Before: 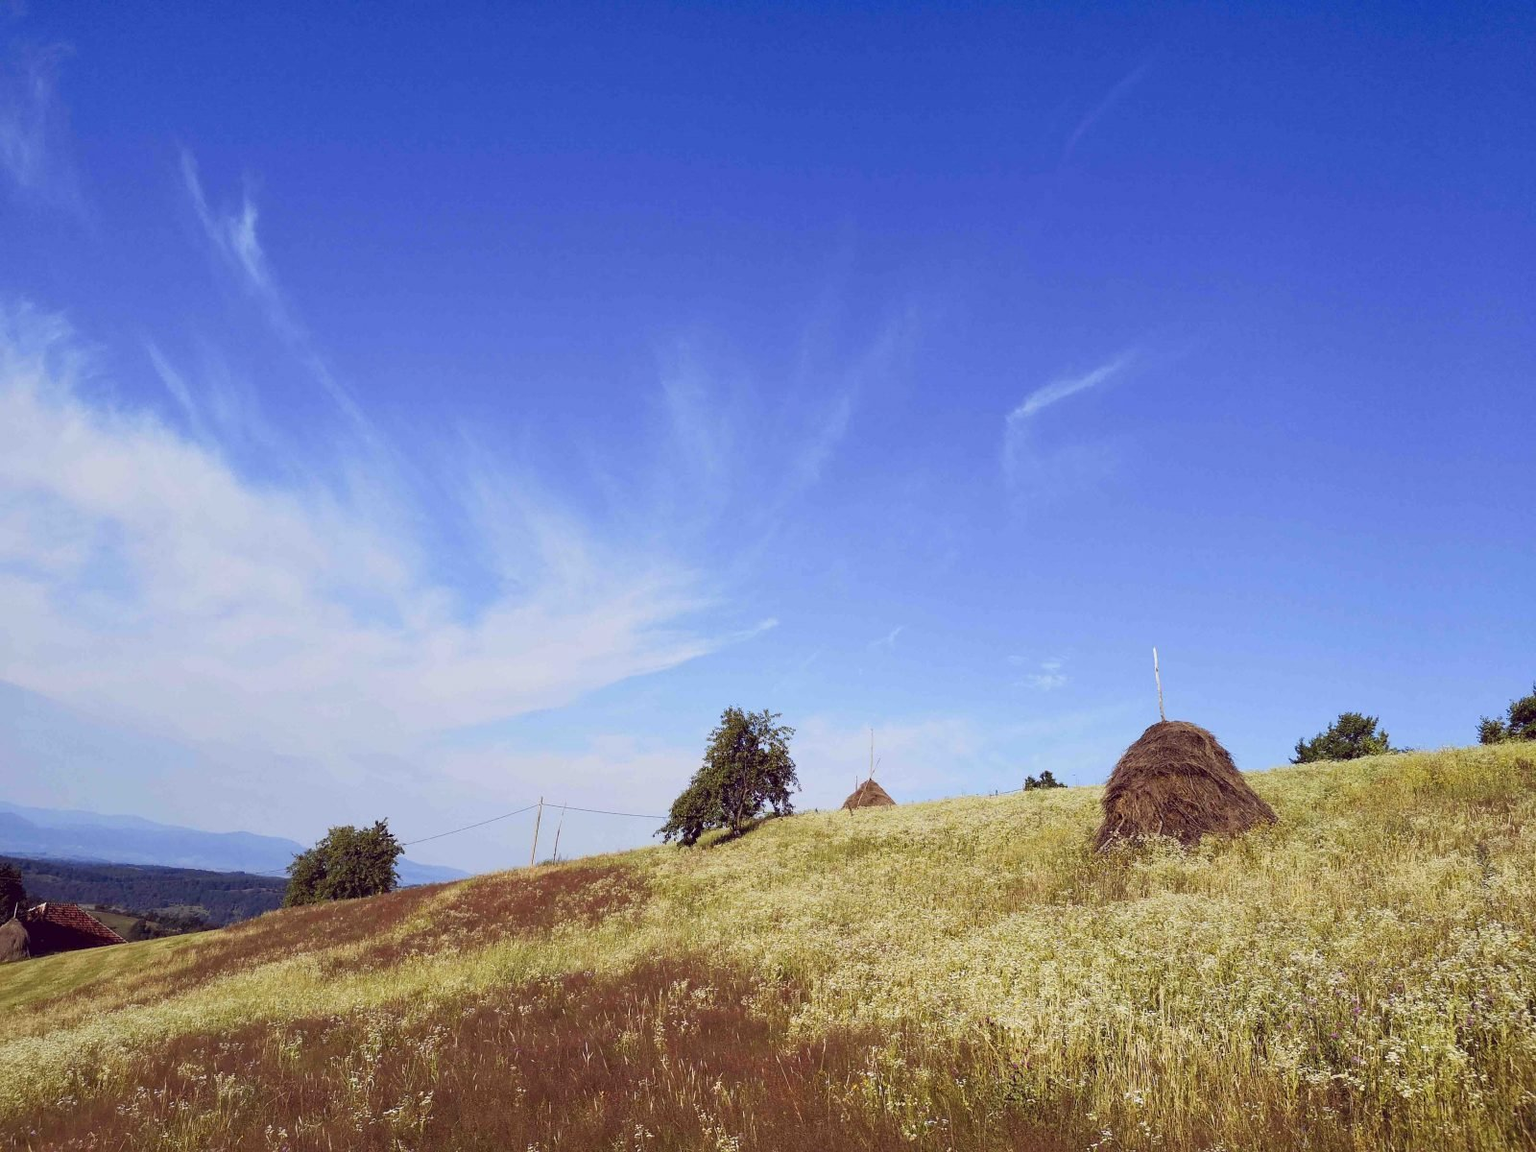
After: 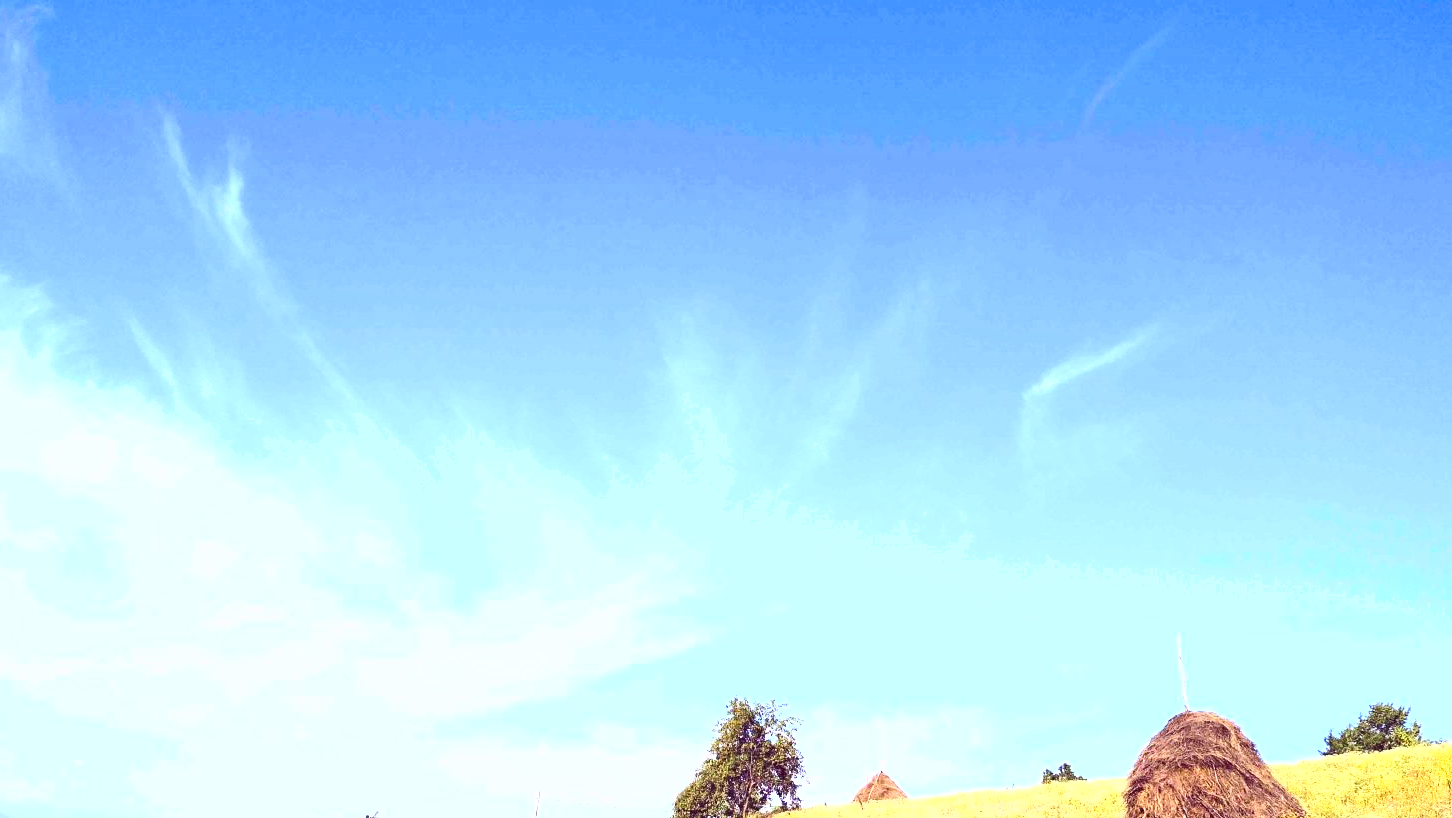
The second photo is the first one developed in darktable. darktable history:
contrast brightness saturation: contrast 0.203, brightness 0.168, saturation 0.221
shadows and highlights: shadows 75.69, highlights -23.38, soften with gaussian
crop: left 1.589%, top 3.413%, right 7.644%, bottom 28.406%
exposure: black level correction 0, exposure 1.511 EV, compensate exposure bias true, compensate highlight preservation false
